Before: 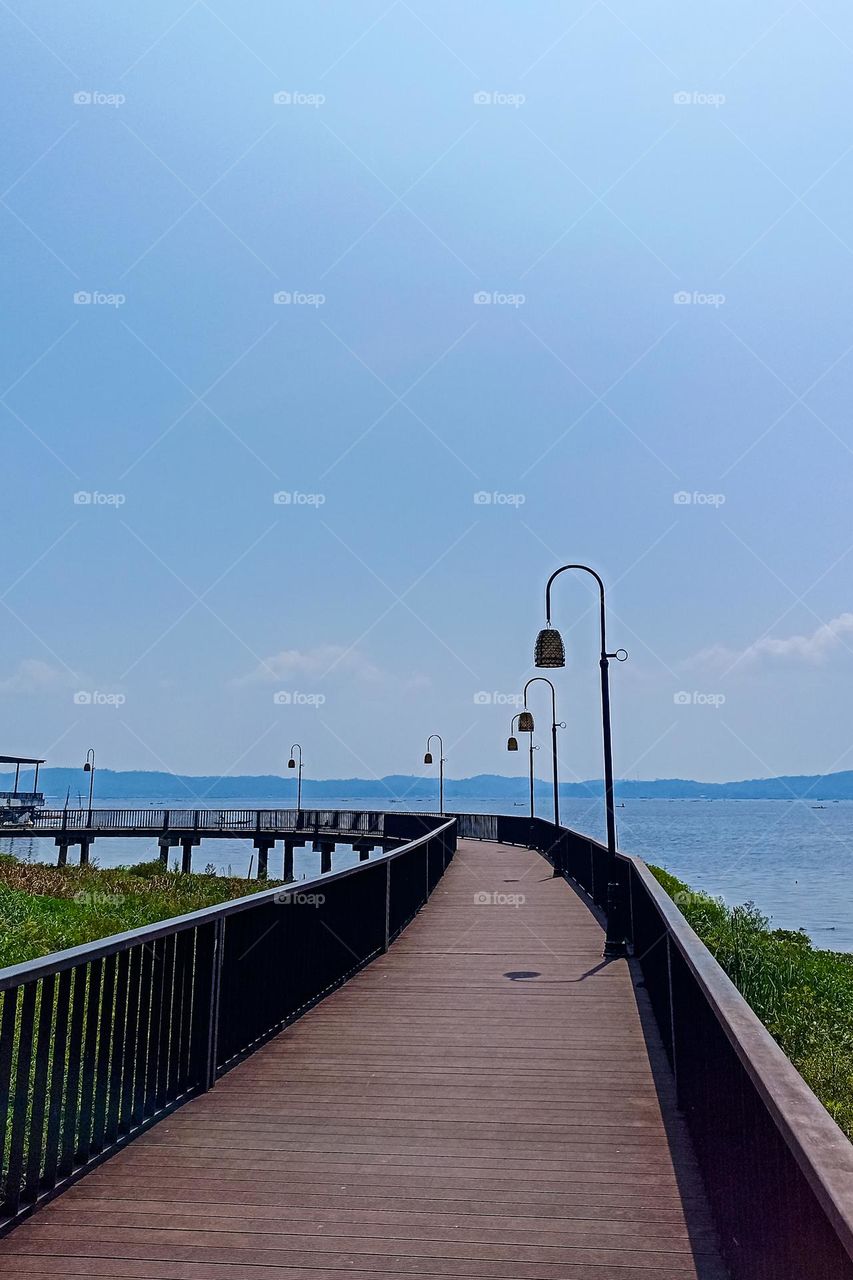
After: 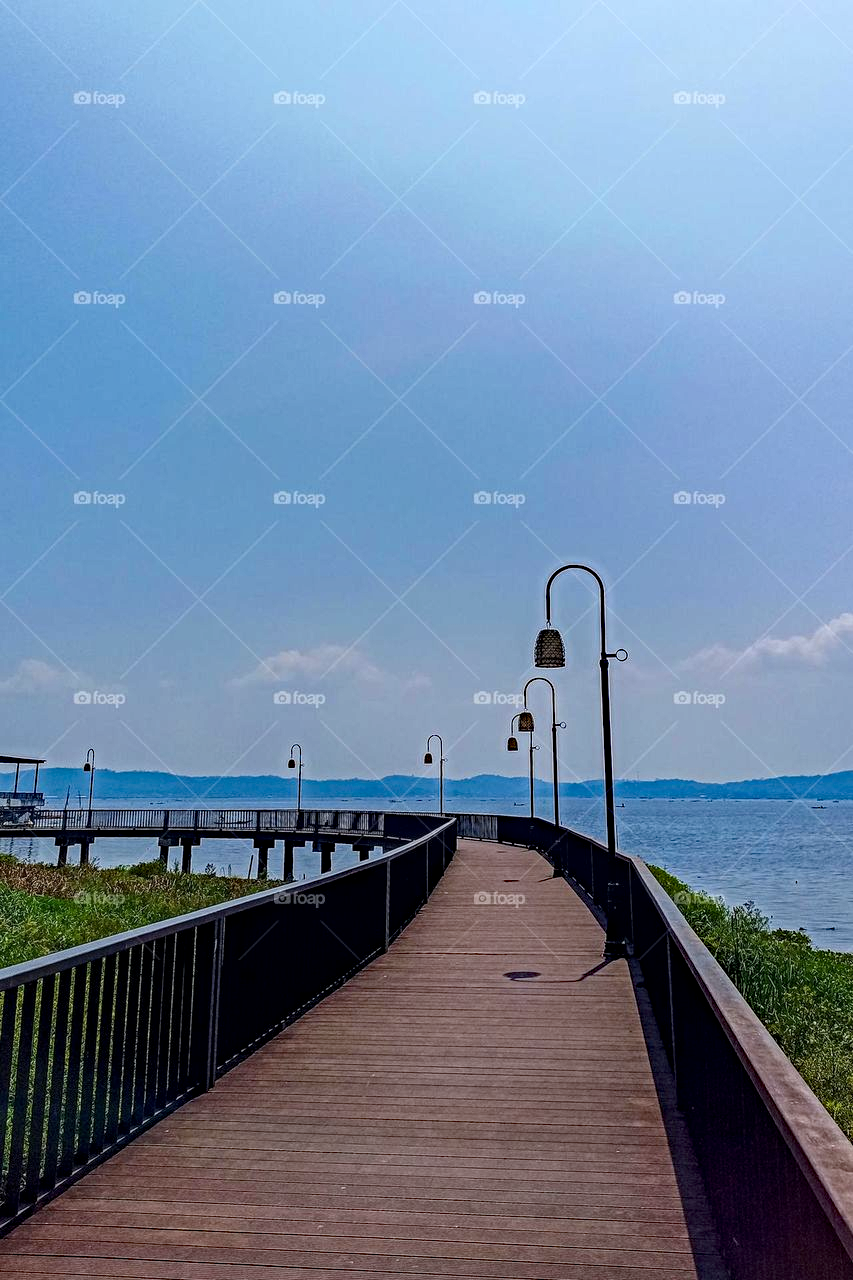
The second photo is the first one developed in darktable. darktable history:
local contrast: on, module defaults
haze removal: strength 0.4, distance 0.22, compatibility mode true, adaptive false
